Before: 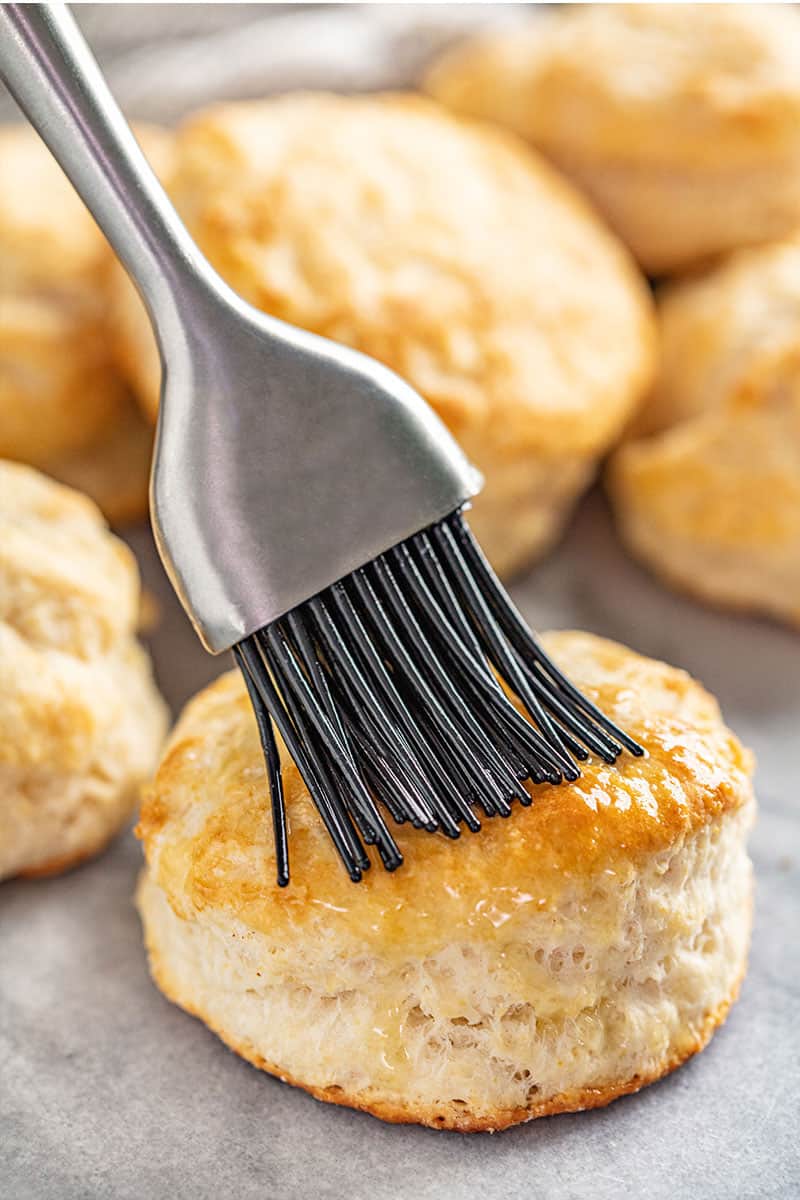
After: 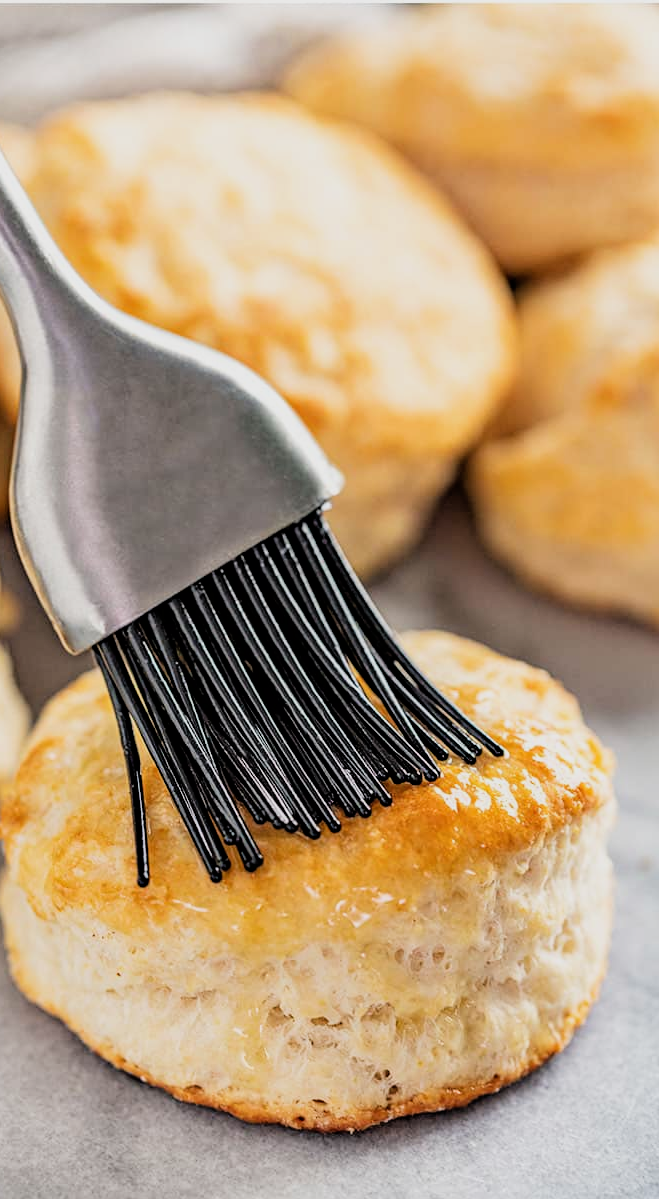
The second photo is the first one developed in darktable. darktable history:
crop: left 17.582%, bottom 0.031%
filmic rgb: black relative exposure -5 EV, white relative exposure 3.5 EV, hardness 3.19, contrast 1.2, highlights saturation mix -30%
